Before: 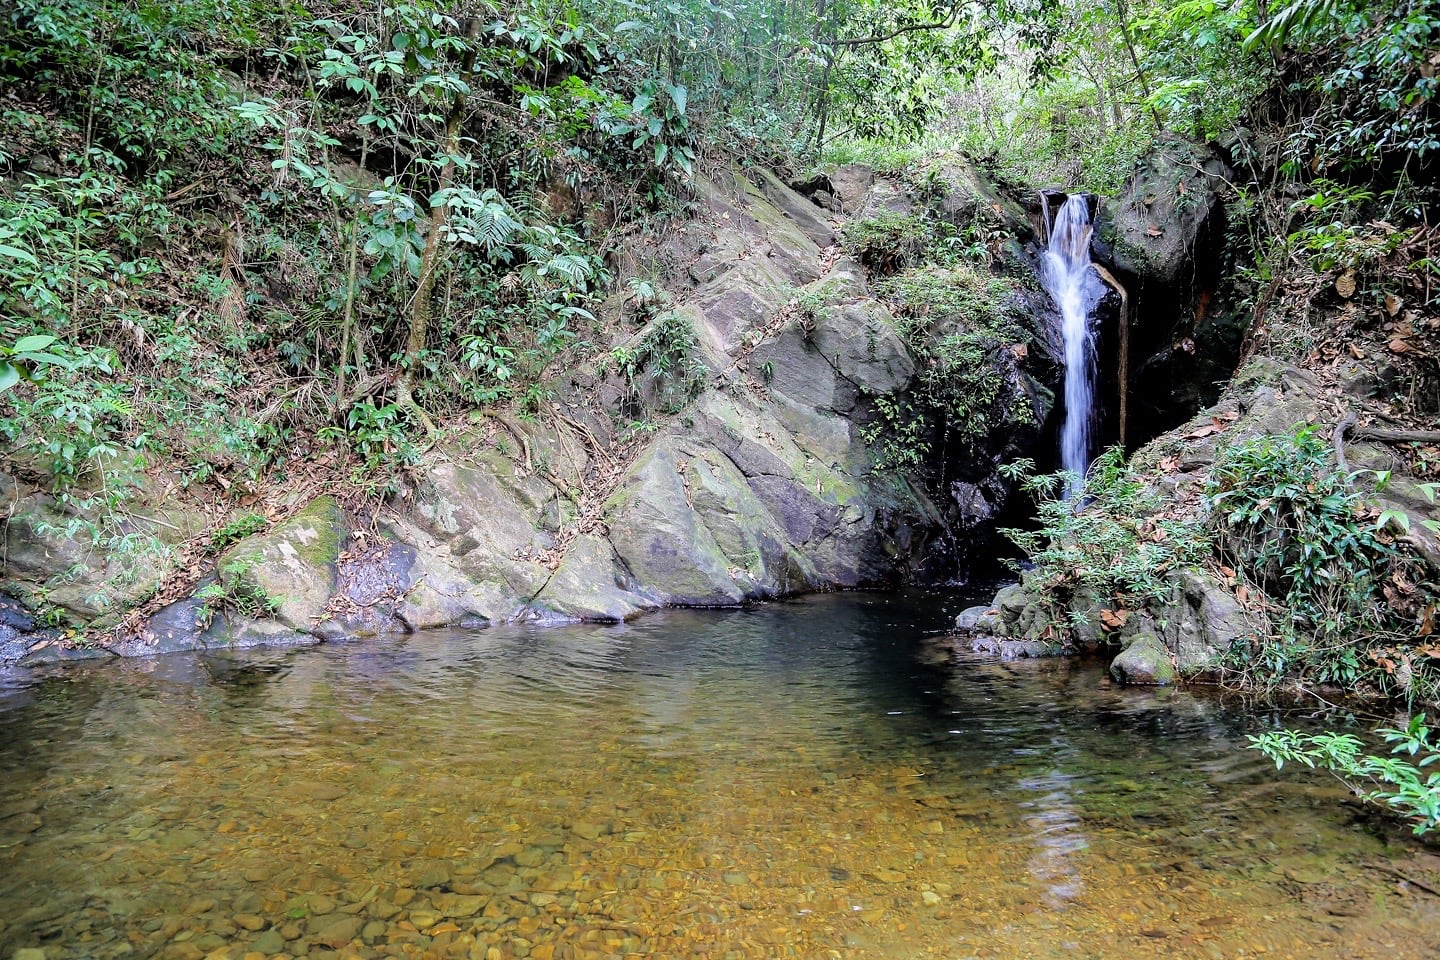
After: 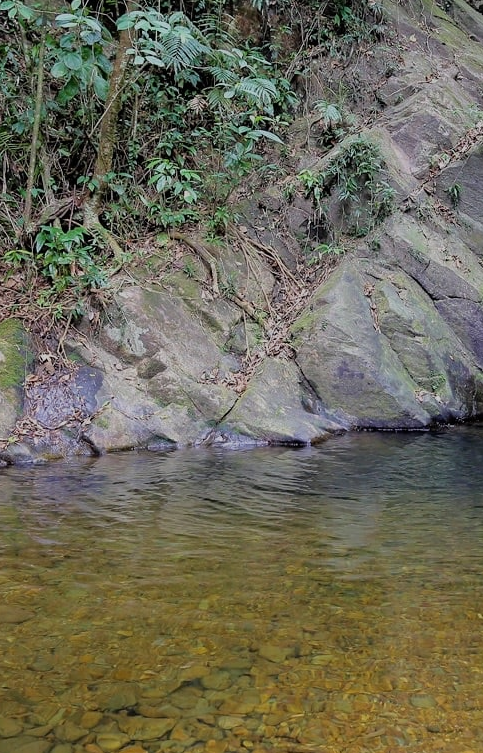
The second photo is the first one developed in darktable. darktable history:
exposure: black level correction 0, exposure -0.721 EV, compensate highlight preservation false
crop and rotate: left 21.77%, top 18.528%, right 44.676%, bottom 2.997%
